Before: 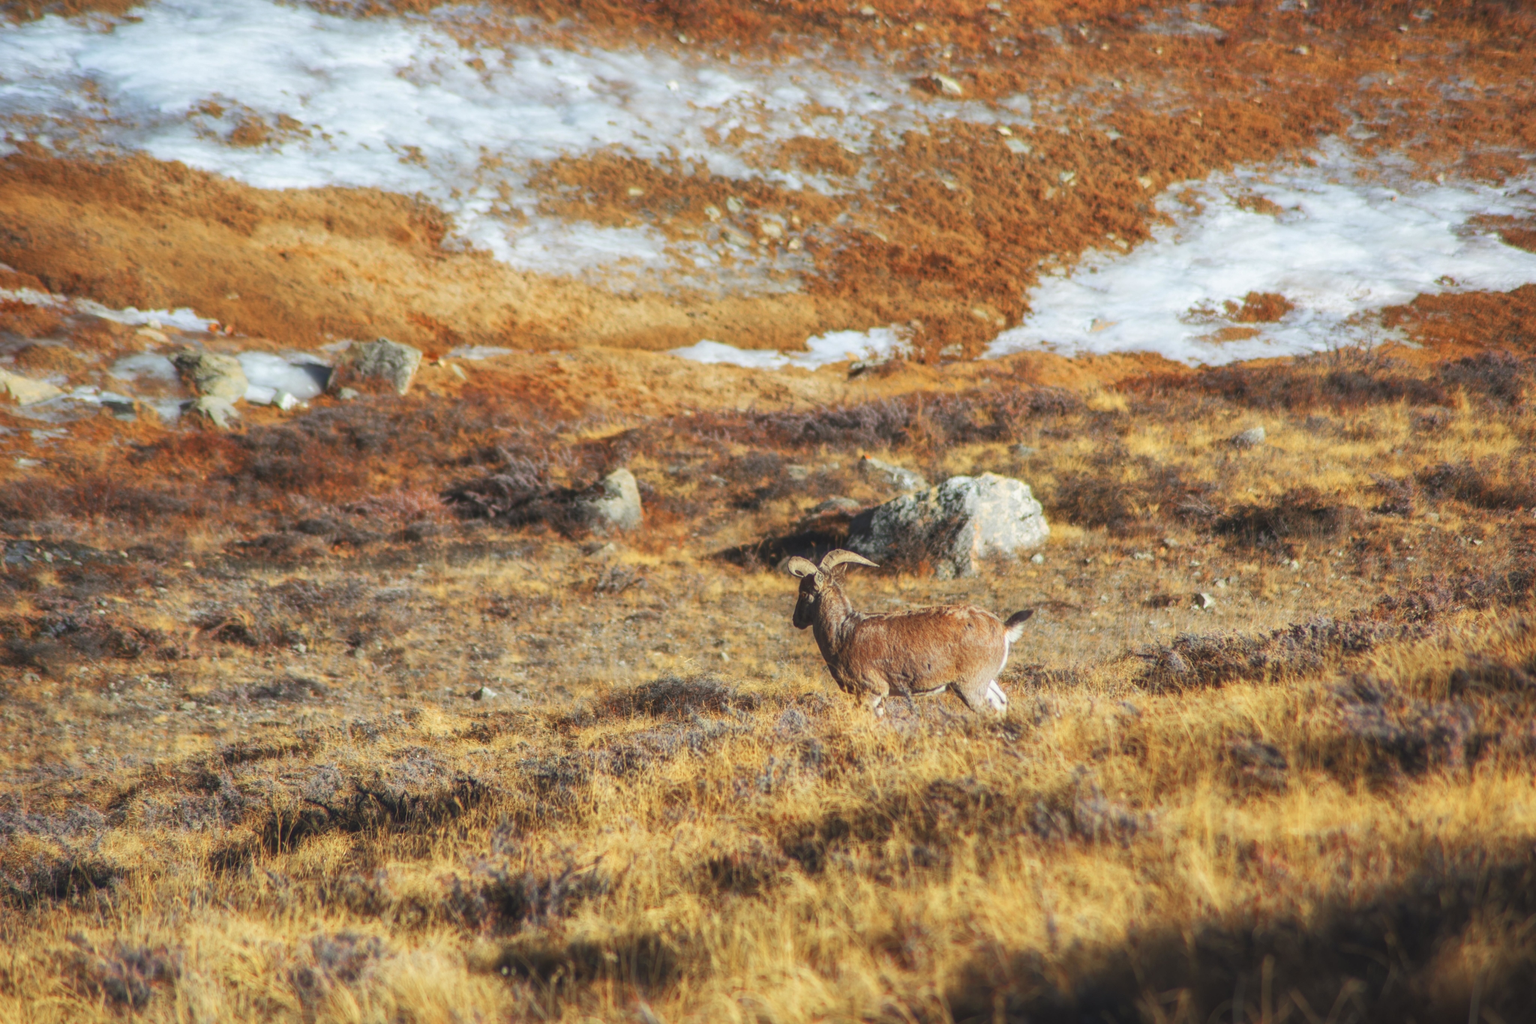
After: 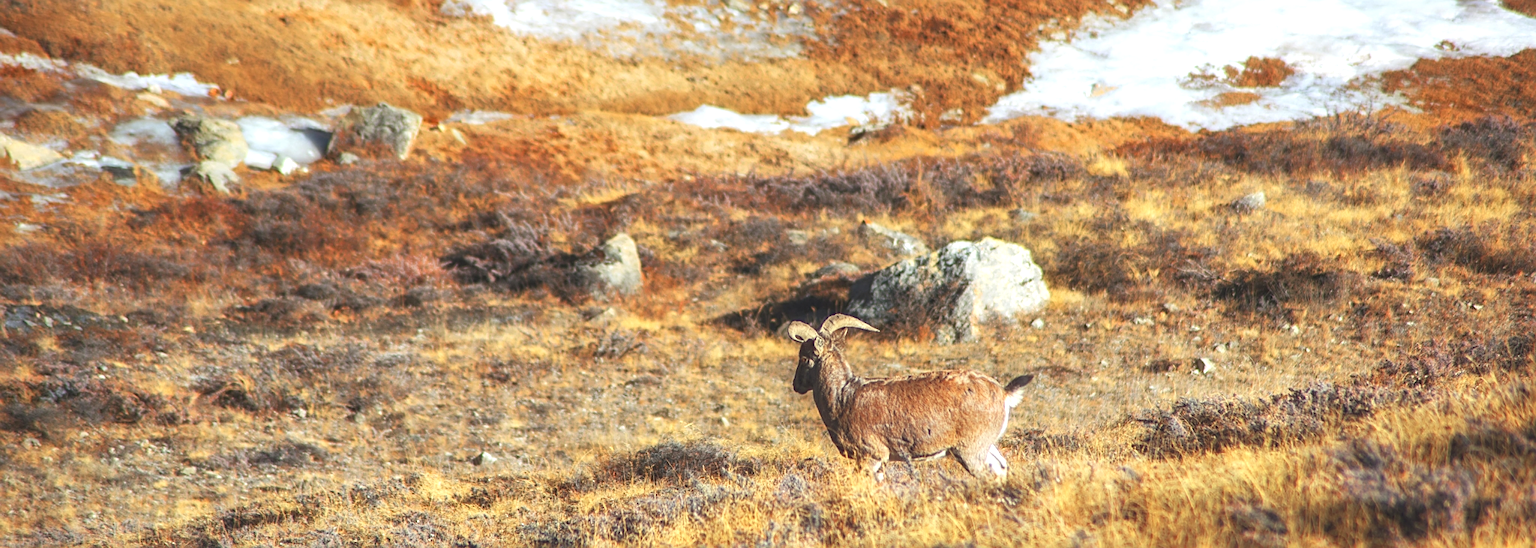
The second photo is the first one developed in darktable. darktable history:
exposure: black level correction 0.001, exposure 0.5 EV, compensate exposure bias true, compensate highlight preservation false
sharpen: on, module defaults
crop and rotate: top 23.043%, bottom 23.437%
